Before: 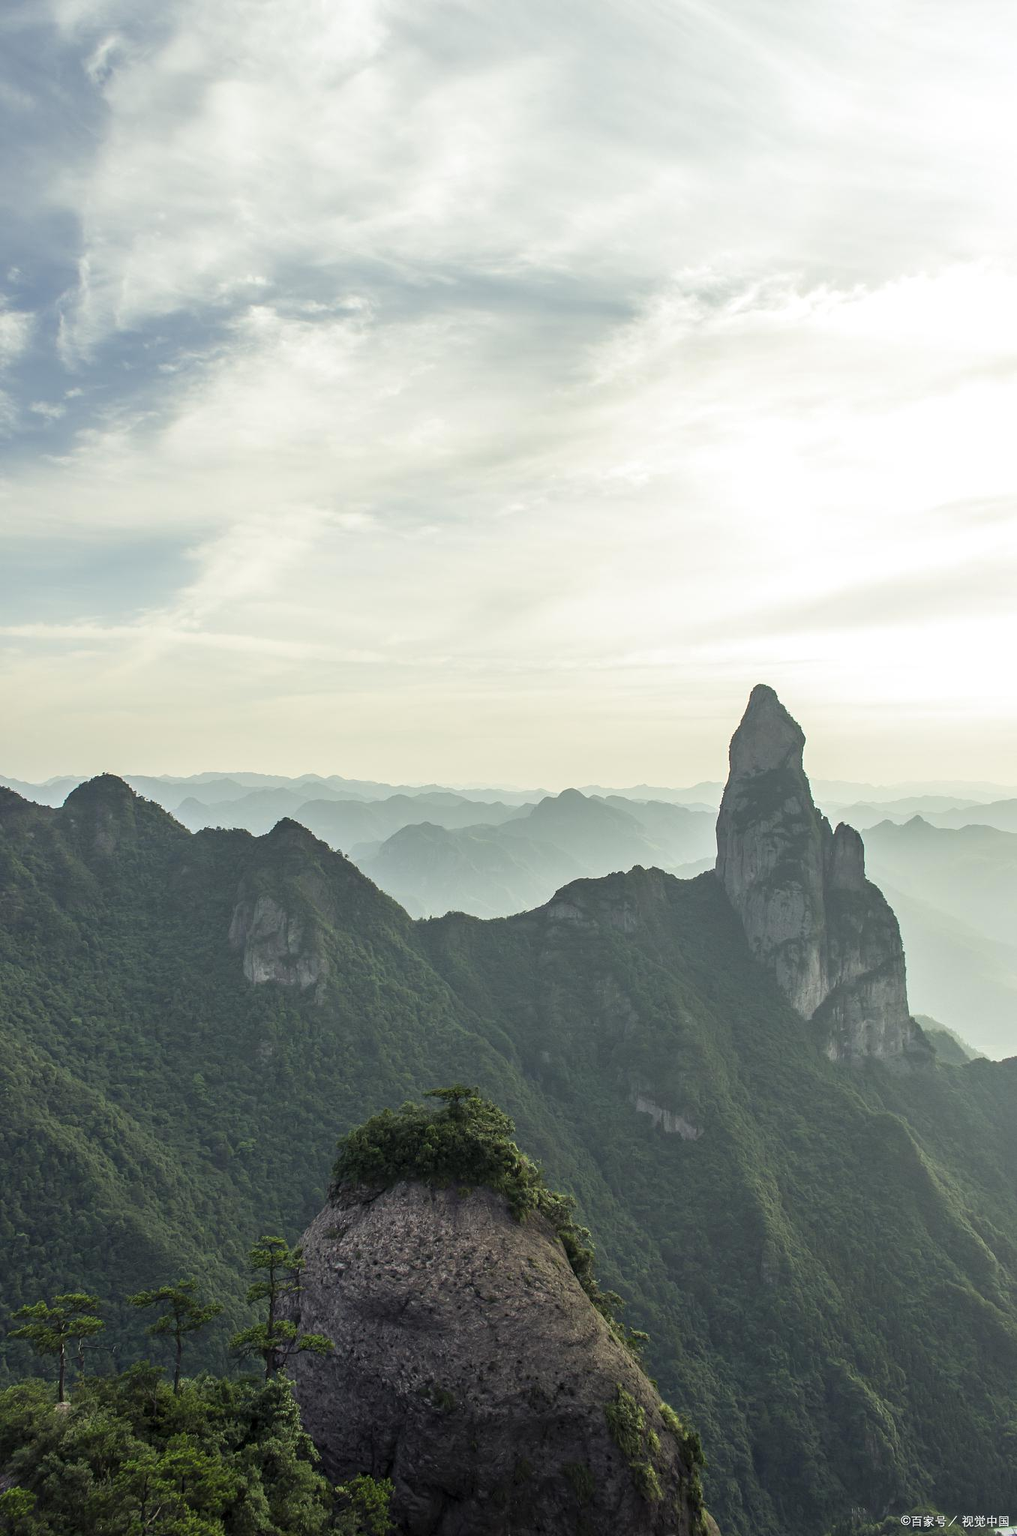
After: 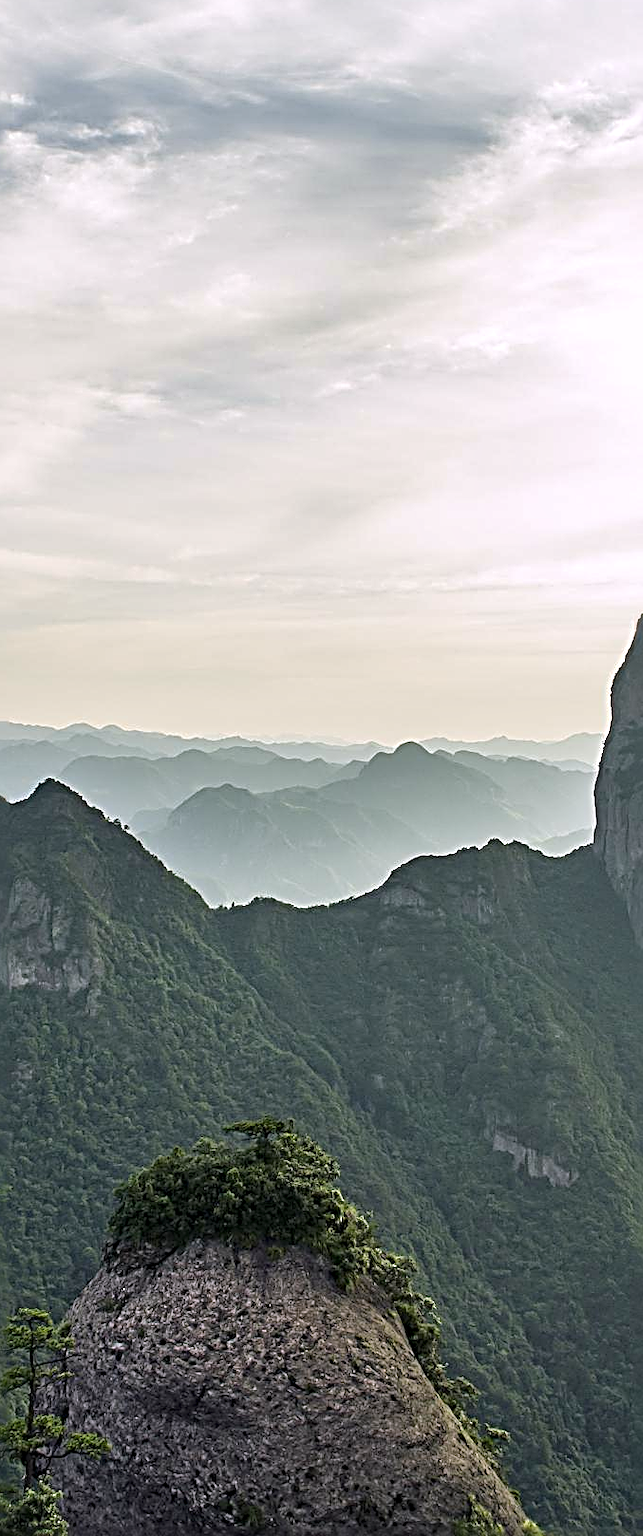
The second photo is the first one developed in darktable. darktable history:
crop and rotate: angle 0.013°, left 24.304%, top 13.177%, right 25.654%, bottom 7.752%
local contrast: mode bilateral grid, contrast 21, coarseness 50, detail 119%, midtone range 0.2
color balance rgb: highlights gain › chroma 2.039%, highlights gain › hue 290.42°, perceptual saturation grading › global saturation 19.643%
sharpen: radius 3.705, amount 0.933
shadows and highlights: shadows 29.18, highlights -29.18, low approximation 0.01, soften with gaussian
haze removal: compatibility mode true
